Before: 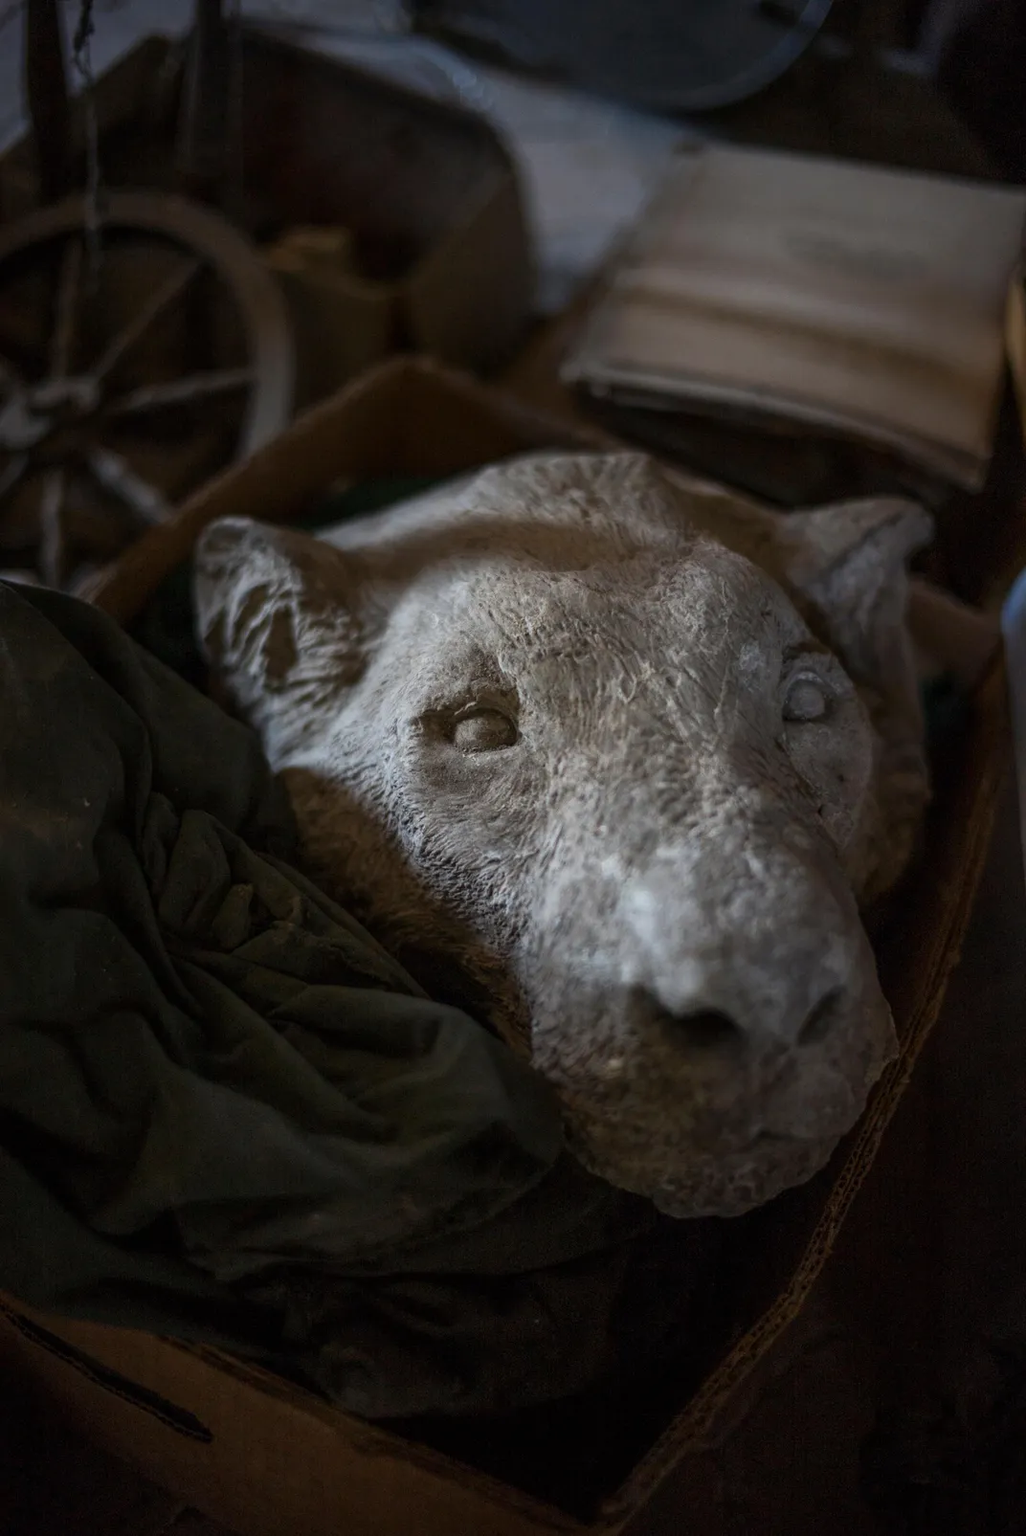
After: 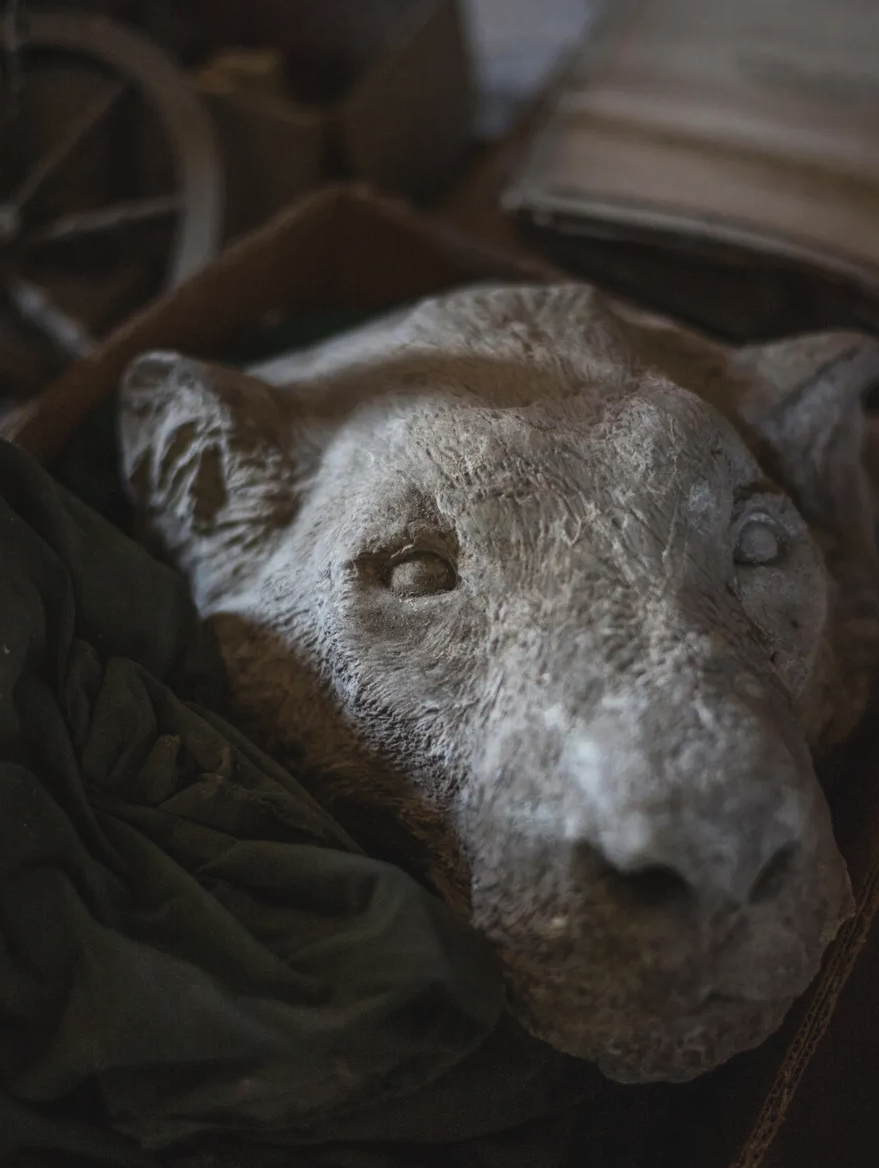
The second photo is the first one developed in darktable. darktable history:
crop: left 7.856%, top 11.836%, right 10.12%, bottom 15.387%
shadows and highlights: shadows 20.91, highlights -82.73, soften with gaussian
exposure: black level correction -0.005, exposure 0.054 EV, compensate highlight preservation false
